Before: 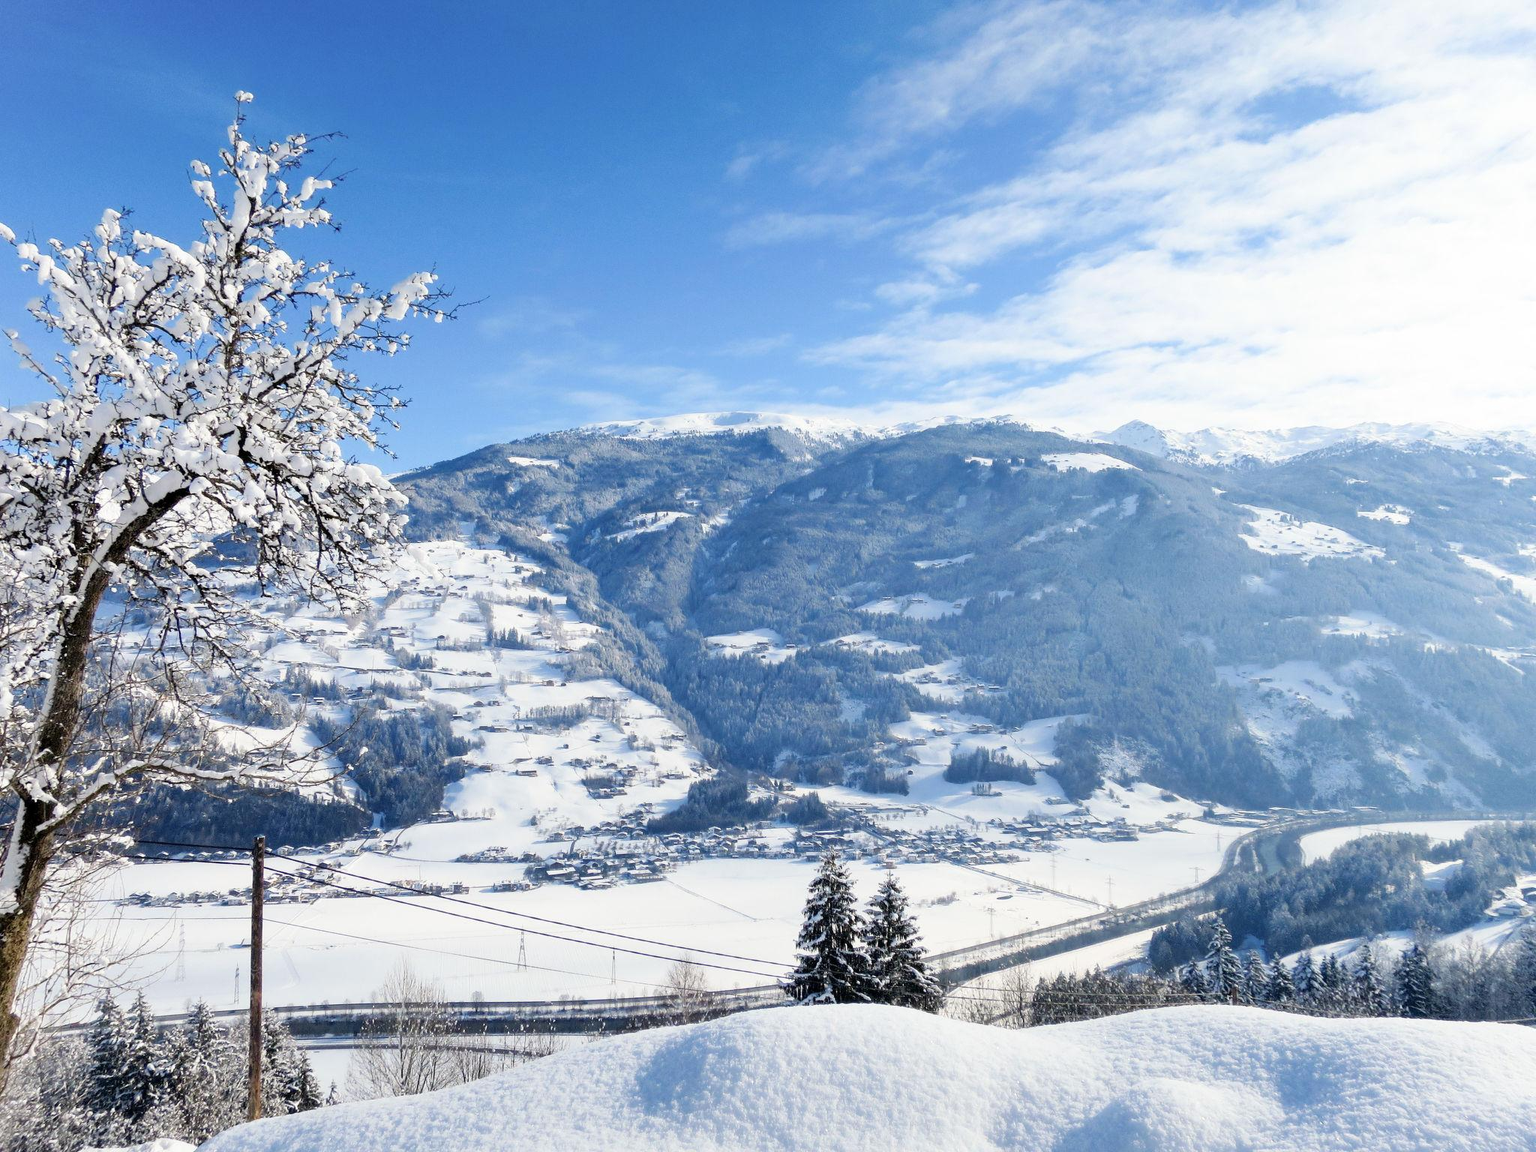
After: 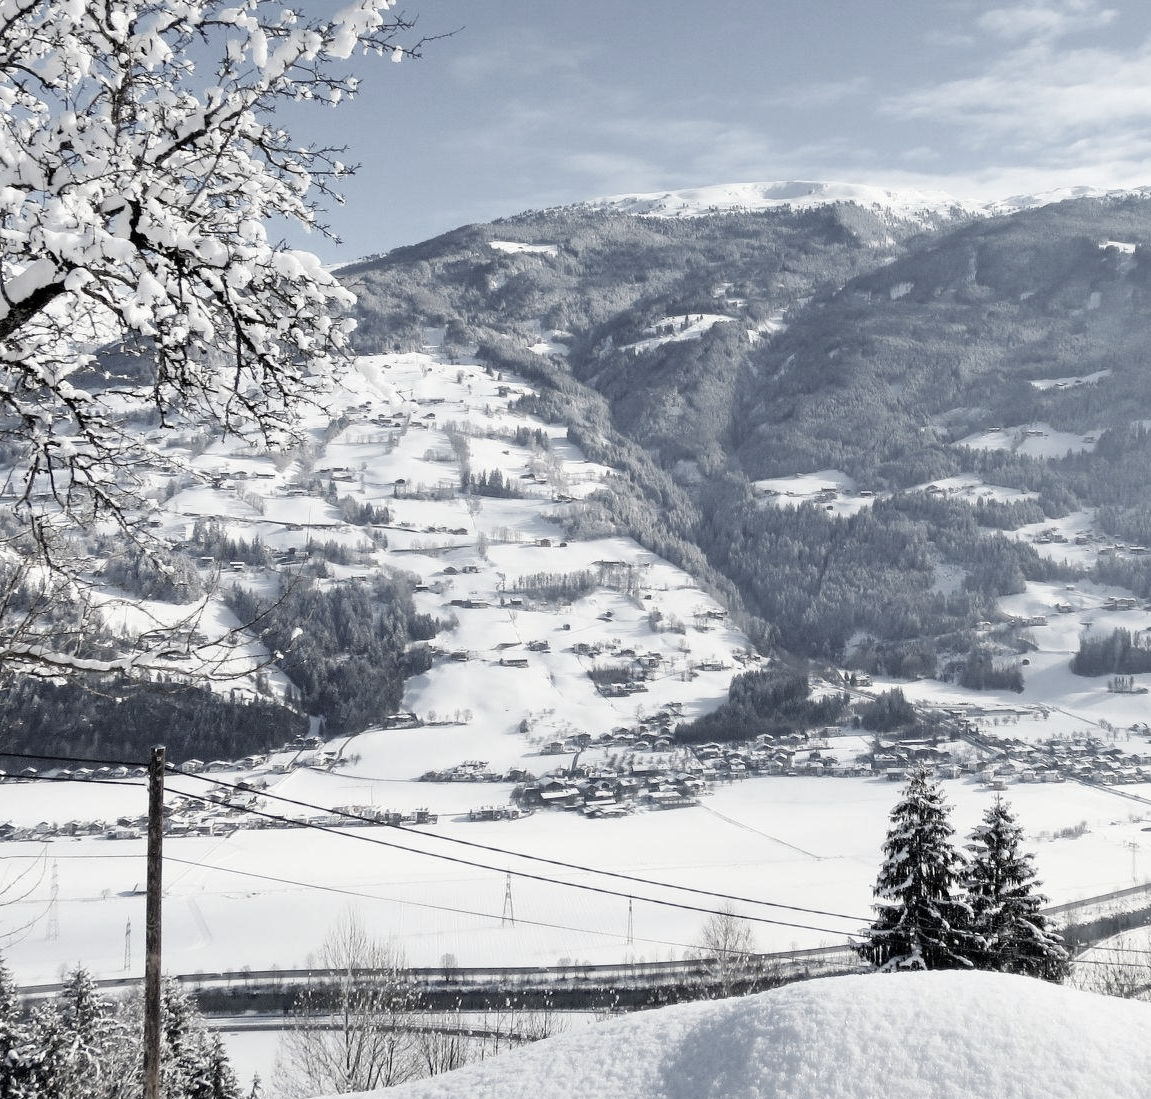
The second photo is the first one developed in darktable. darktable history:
crop: left 9.184%, top 23.975%, right 34.591%, bottom 4.468%
color correction: highlights b* 0.059, saturation 0.324
